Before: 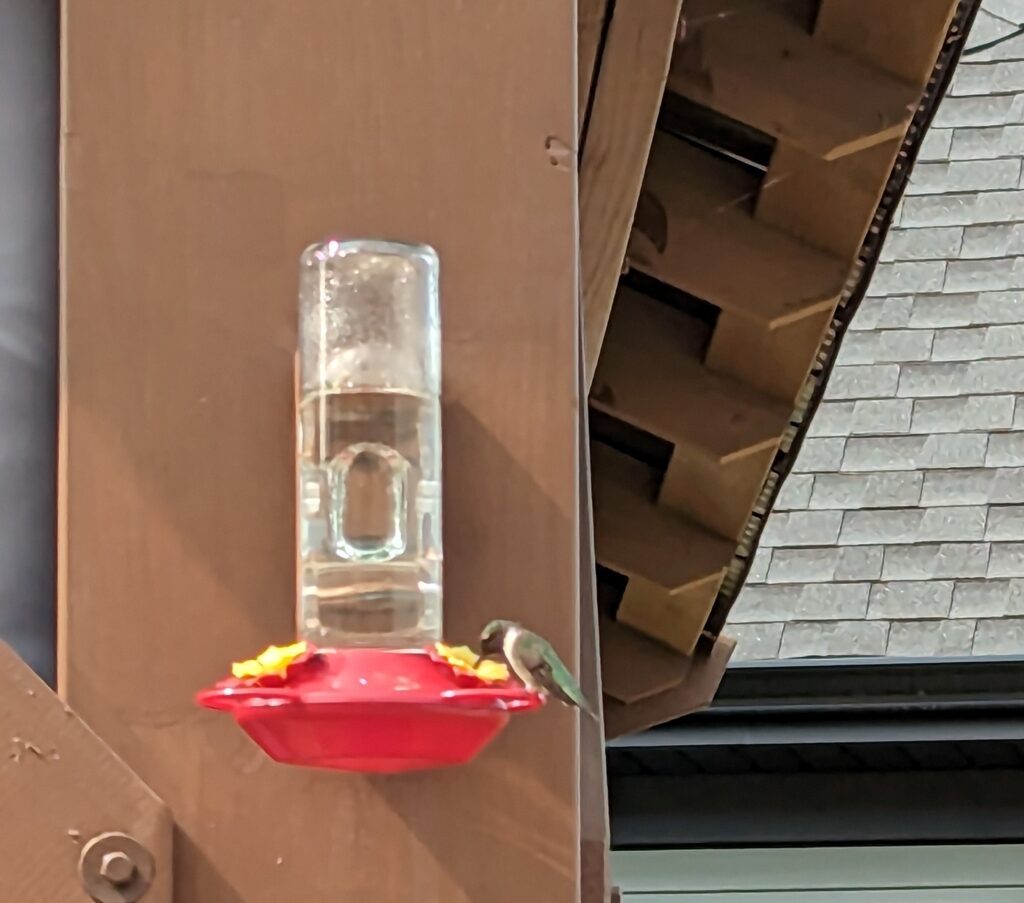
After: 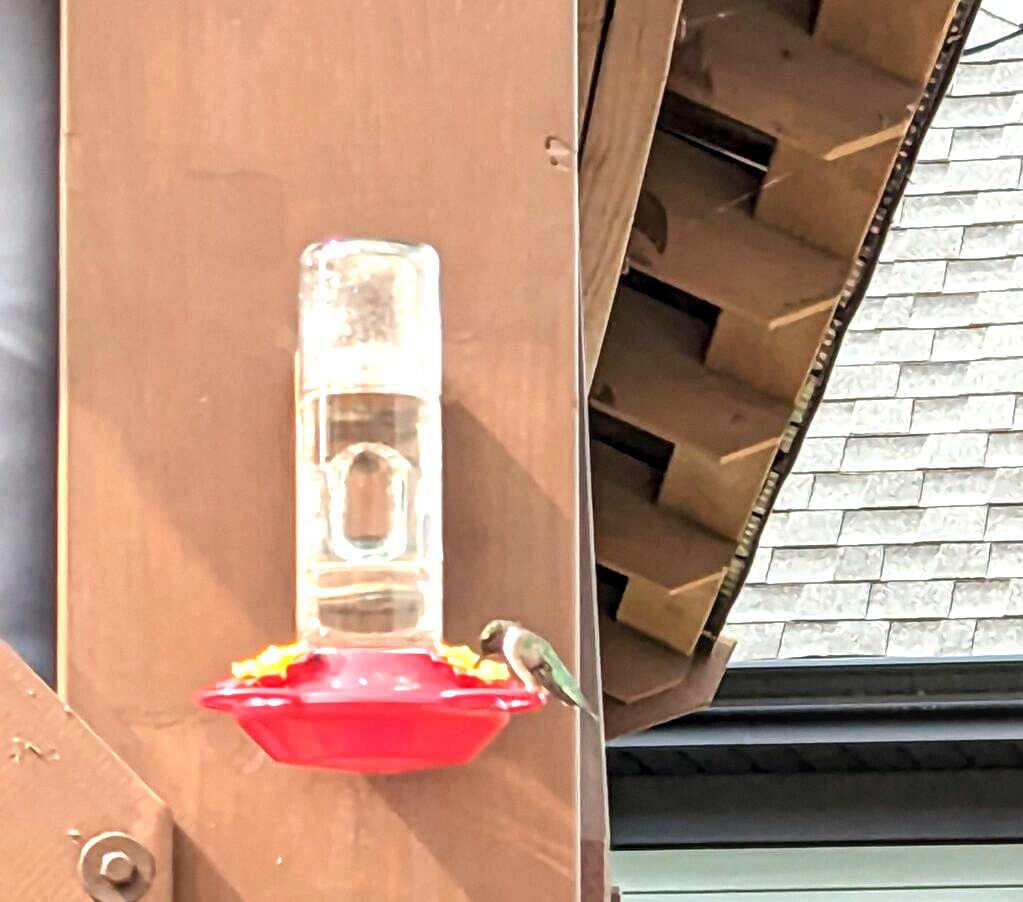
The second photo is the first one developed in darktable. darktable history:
local contrast: on, module defaults
crop: left 0.077%
tone equalizer: -8 EV 0.093 EV
exposure: black level correction 0, exposure 1.101 EV, compensate exposure bias true, compensate highlight preservation false
